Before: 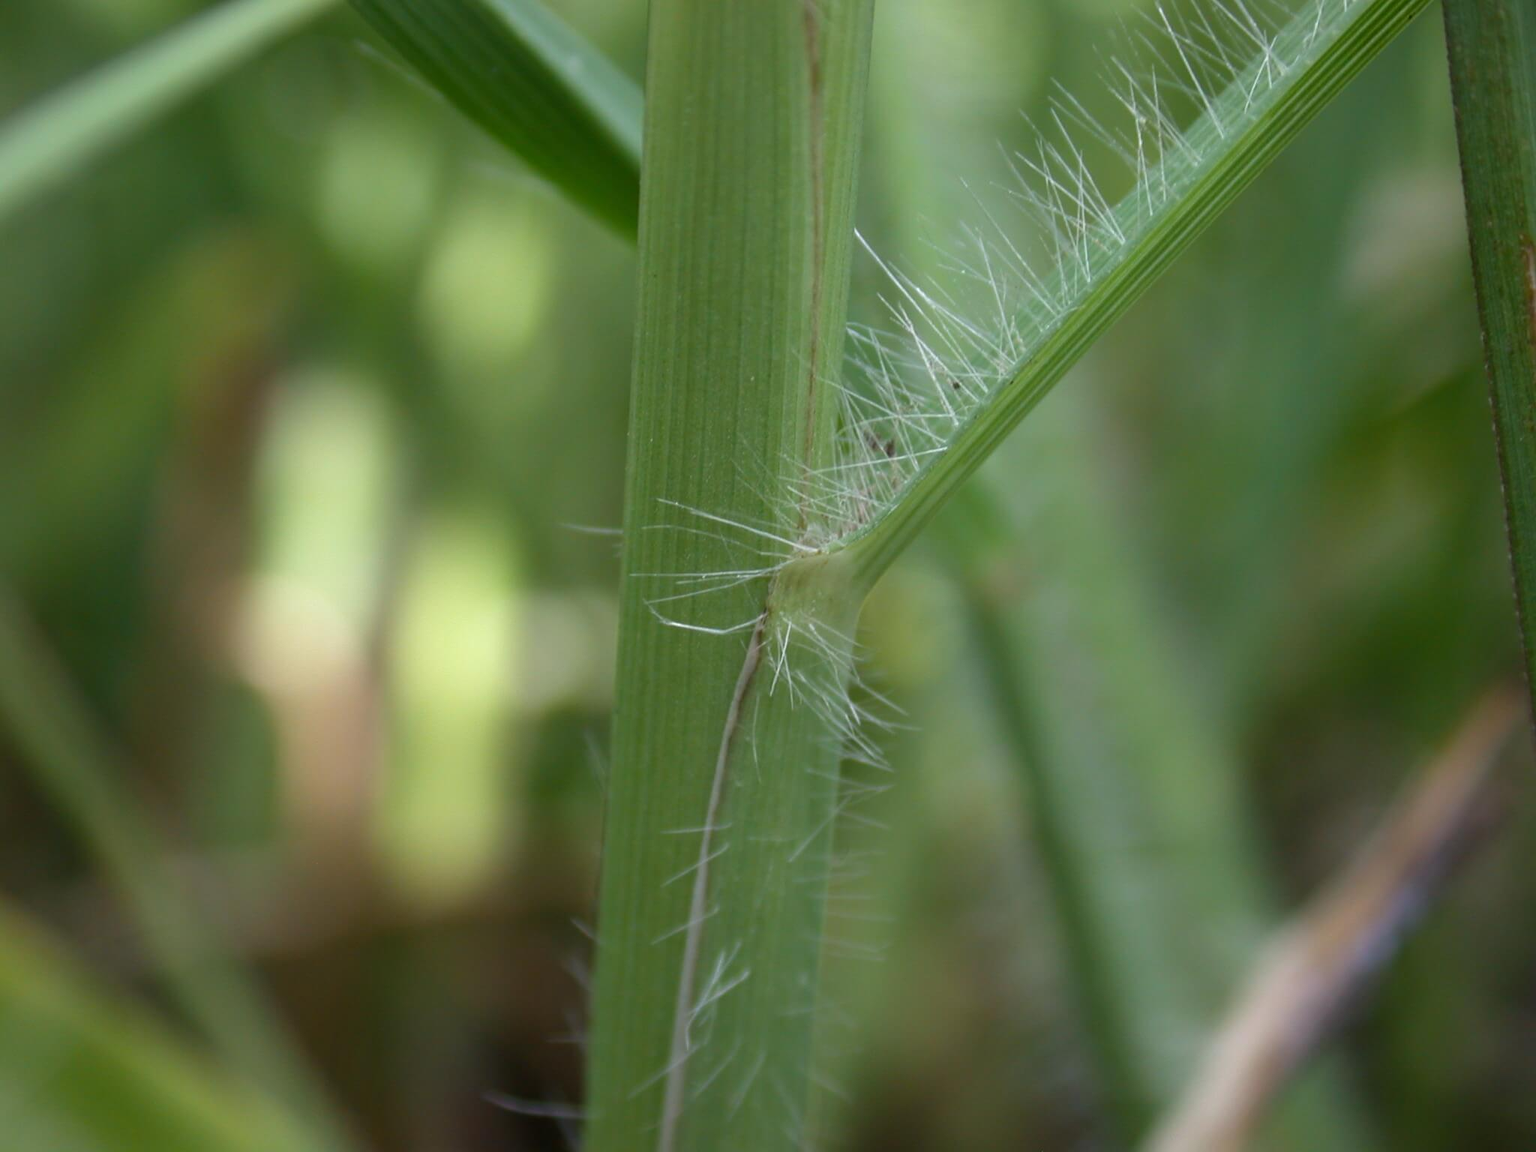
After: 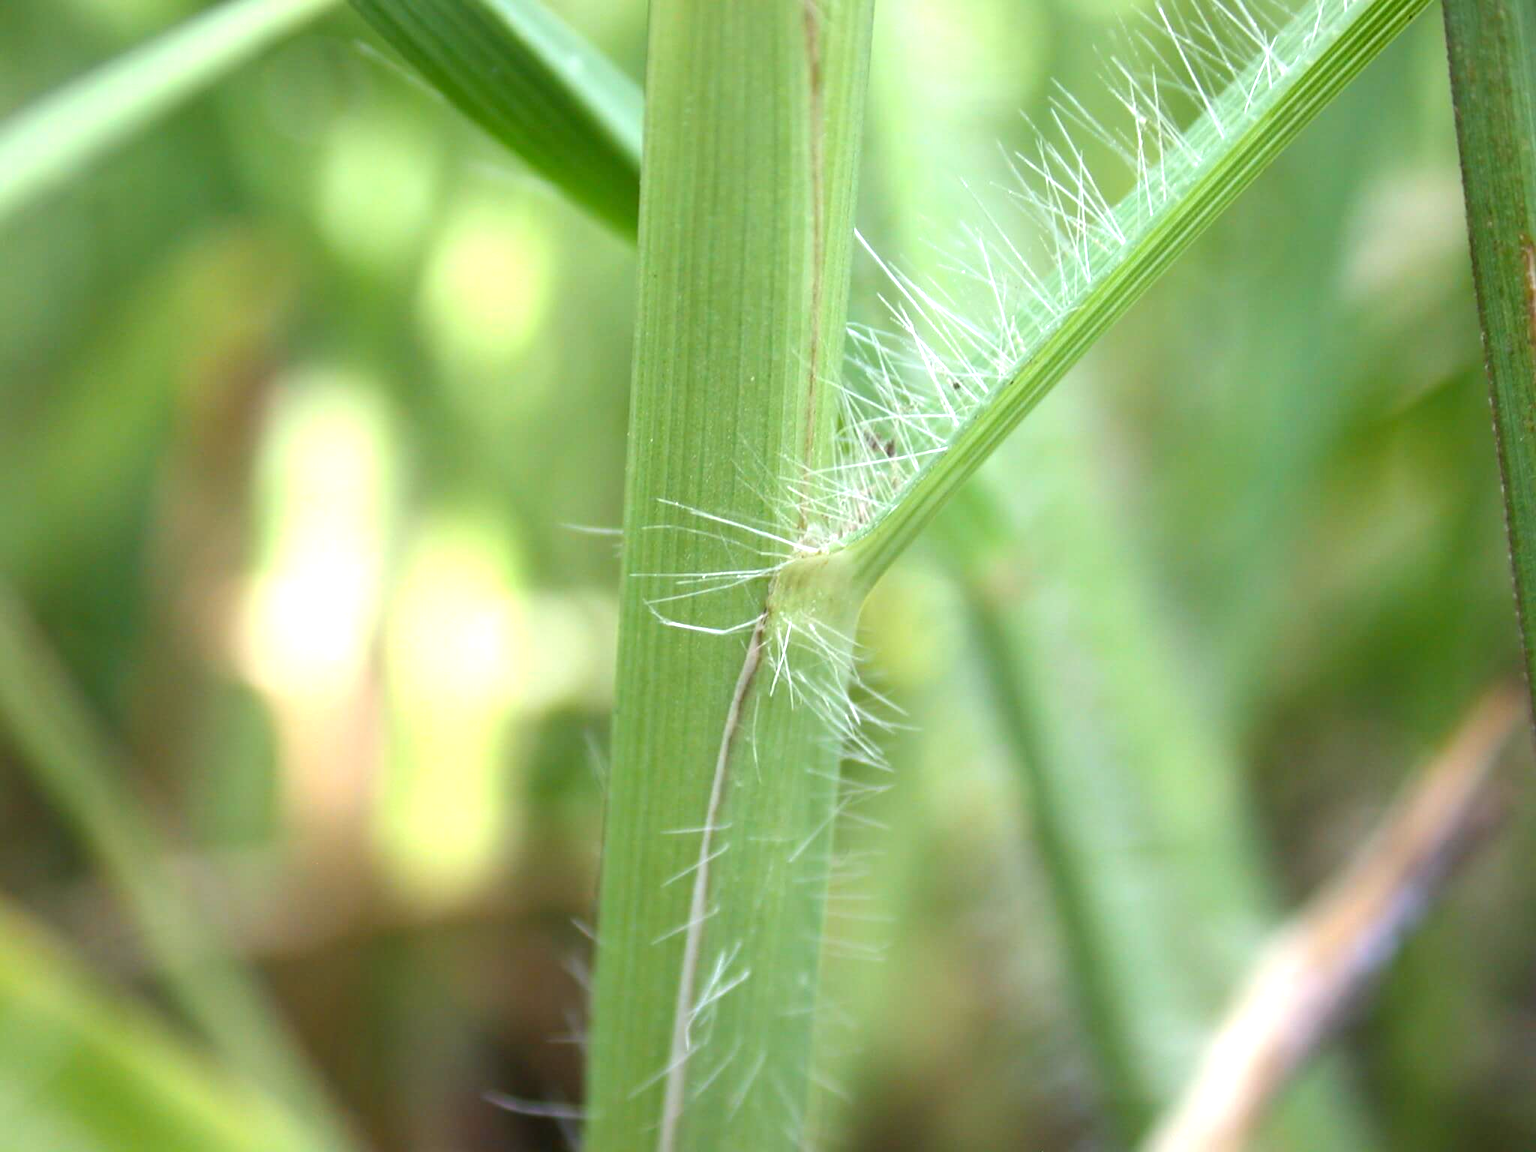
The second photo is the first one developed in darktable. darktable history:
contrast brightness saturation: contrast 0.079, saturation 0.02
exposure: black level correction 0, exposure 1.445 EV, compensate highlight preservation false
